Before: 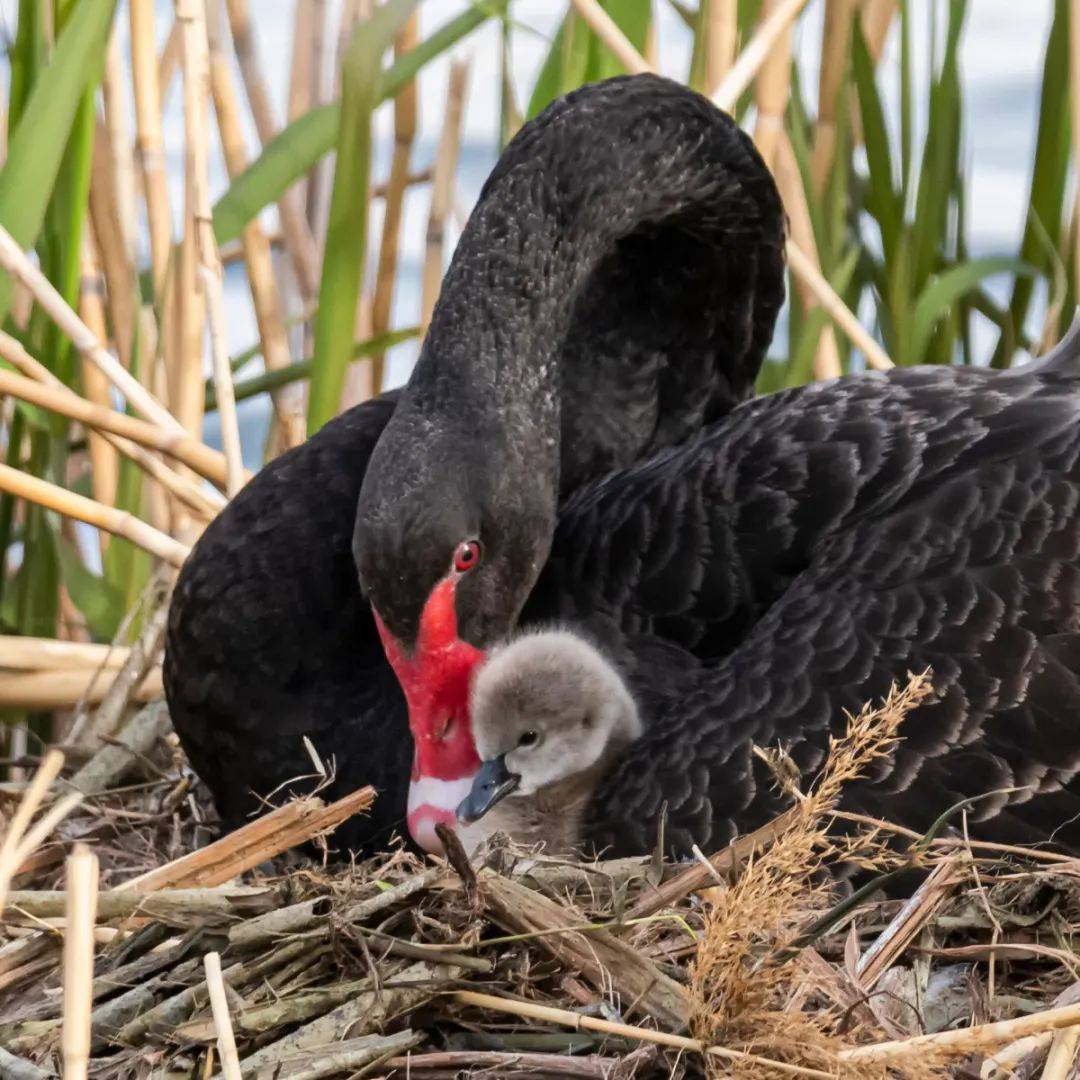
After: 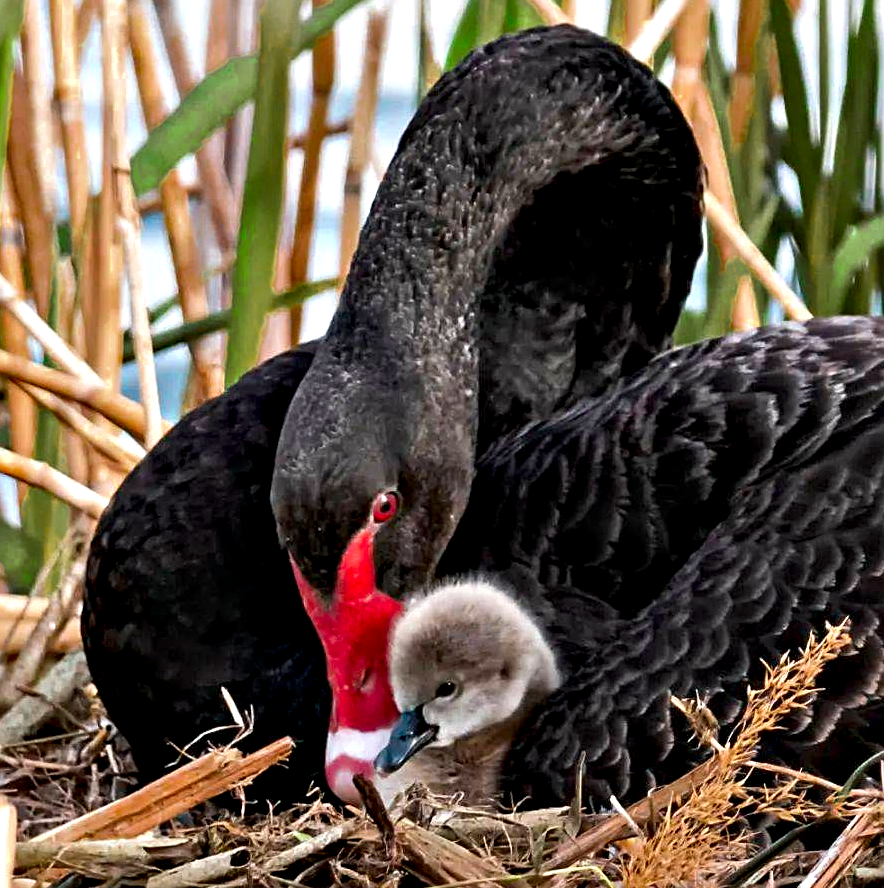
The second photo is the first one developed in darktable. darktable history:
crop and rotate: left 7.602%, top 4.612%, right 10.541%, bottom 13.145%
contrast equalizer: y [[0.6 ×6], [0.55 ×6], [0 ×6], [0 ×6], [0 ×6]]
sharpen: on, module defaults
color zones: curves: ch0 [(0.11, 0.396) (0.195, 0.36) (0.25, 0.5) (0.303, 0.412) (0.357, 0.544) (0.75, 0.5) (0.967, 0.328)]; ch1 [(0, 0.468) (0.112, 0.512) (0.202, 0.6) (0.25, 0.5) (0.307, 0.352) (0.357, 0.544) (0.75, 0.5) (0.963, 0.524)]
